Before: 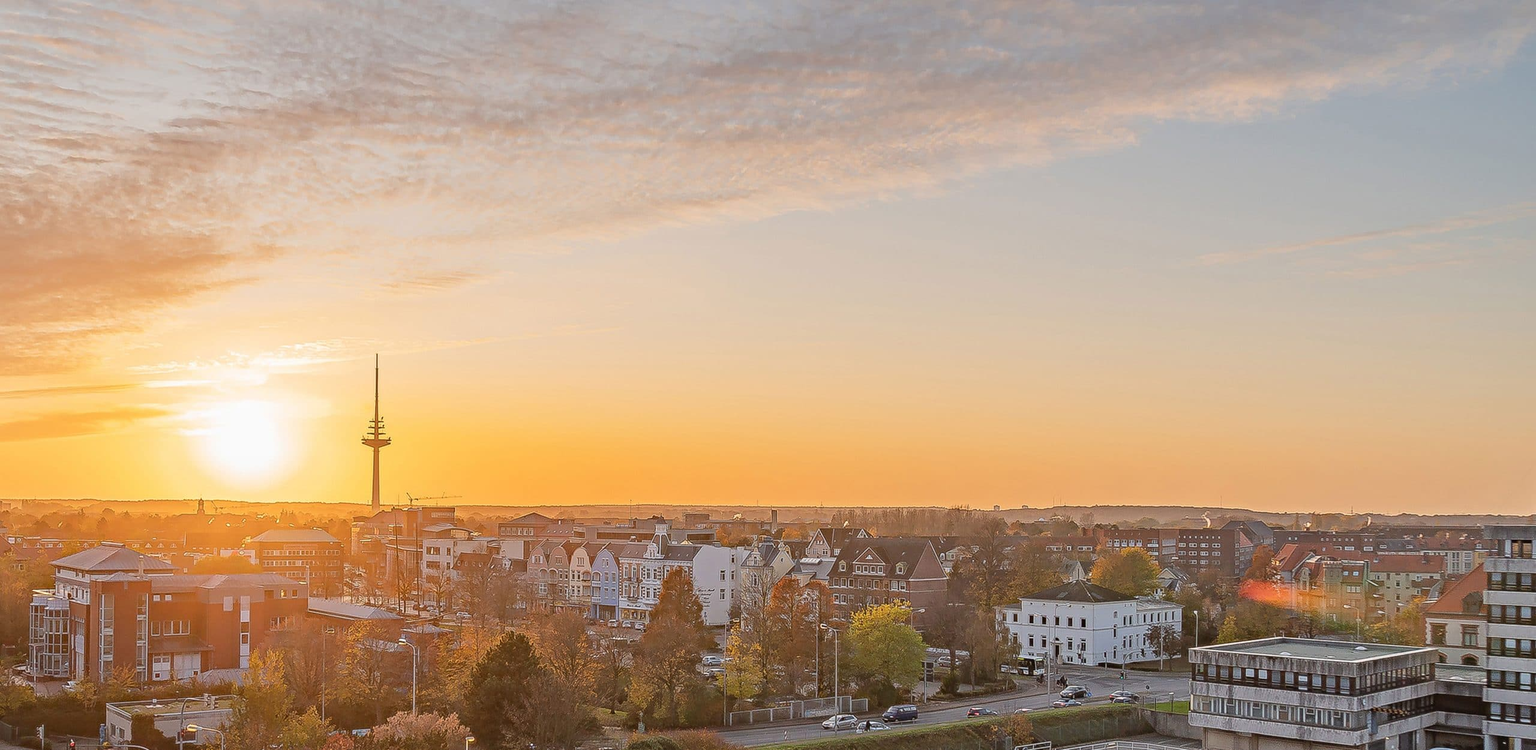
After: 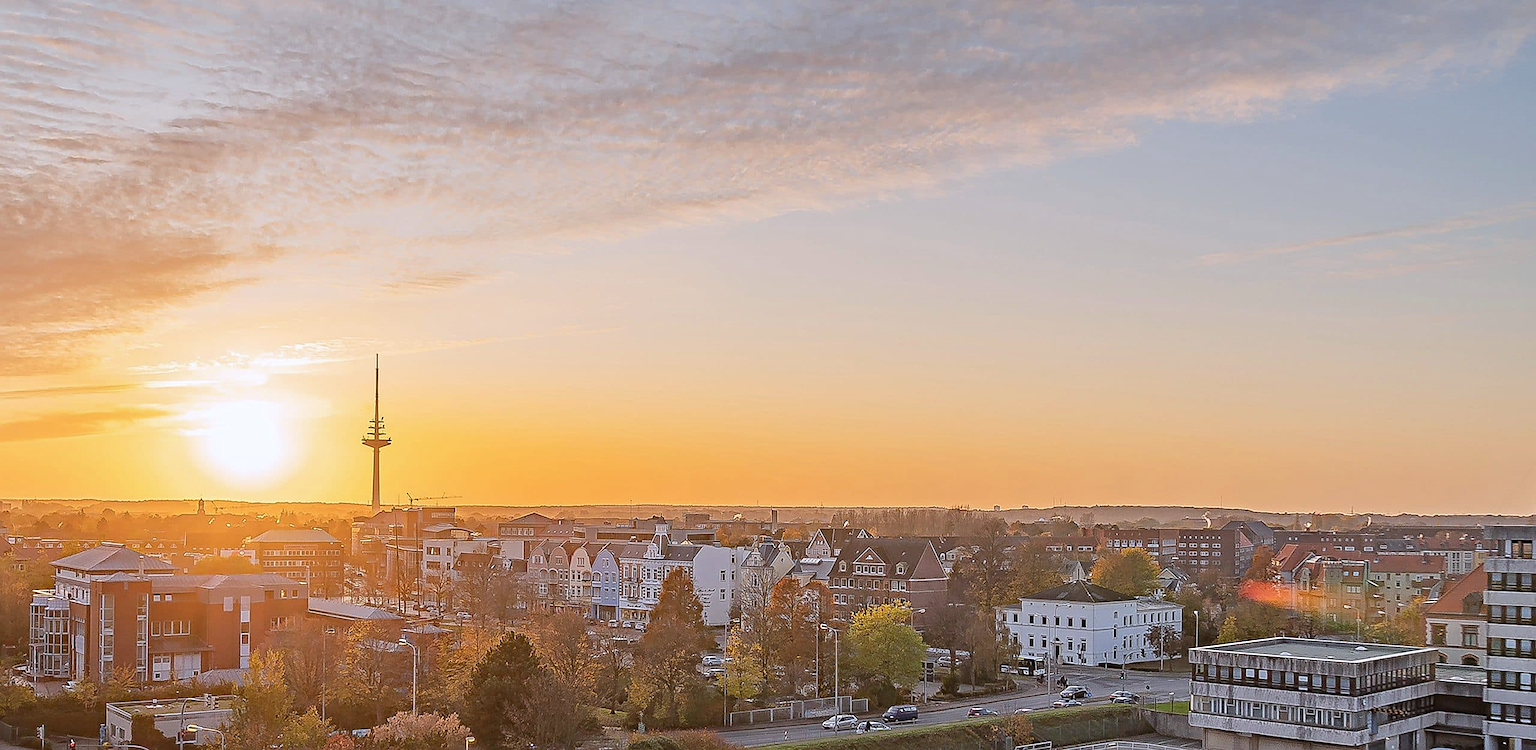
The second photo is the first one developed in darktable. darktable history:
white balance: red 0.984, blue 1.059
sharpen: on, module defaults
